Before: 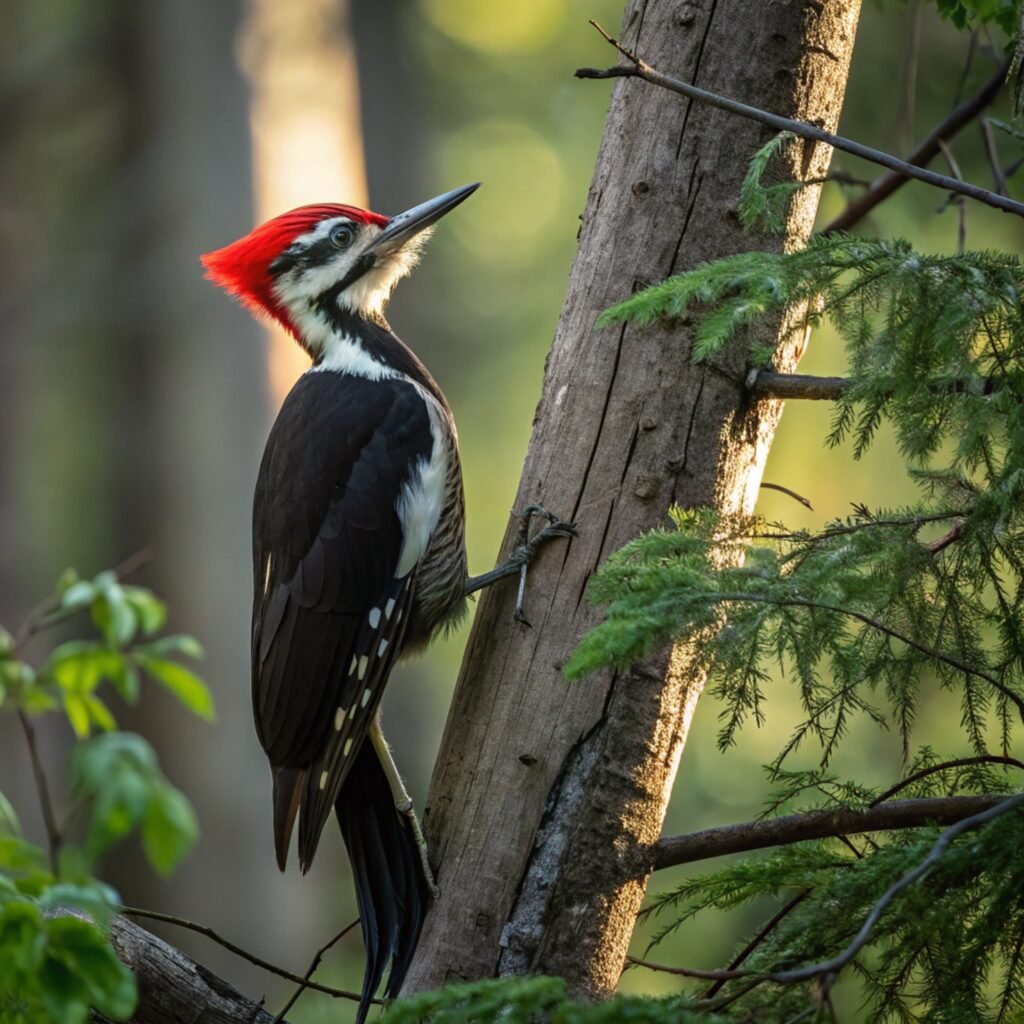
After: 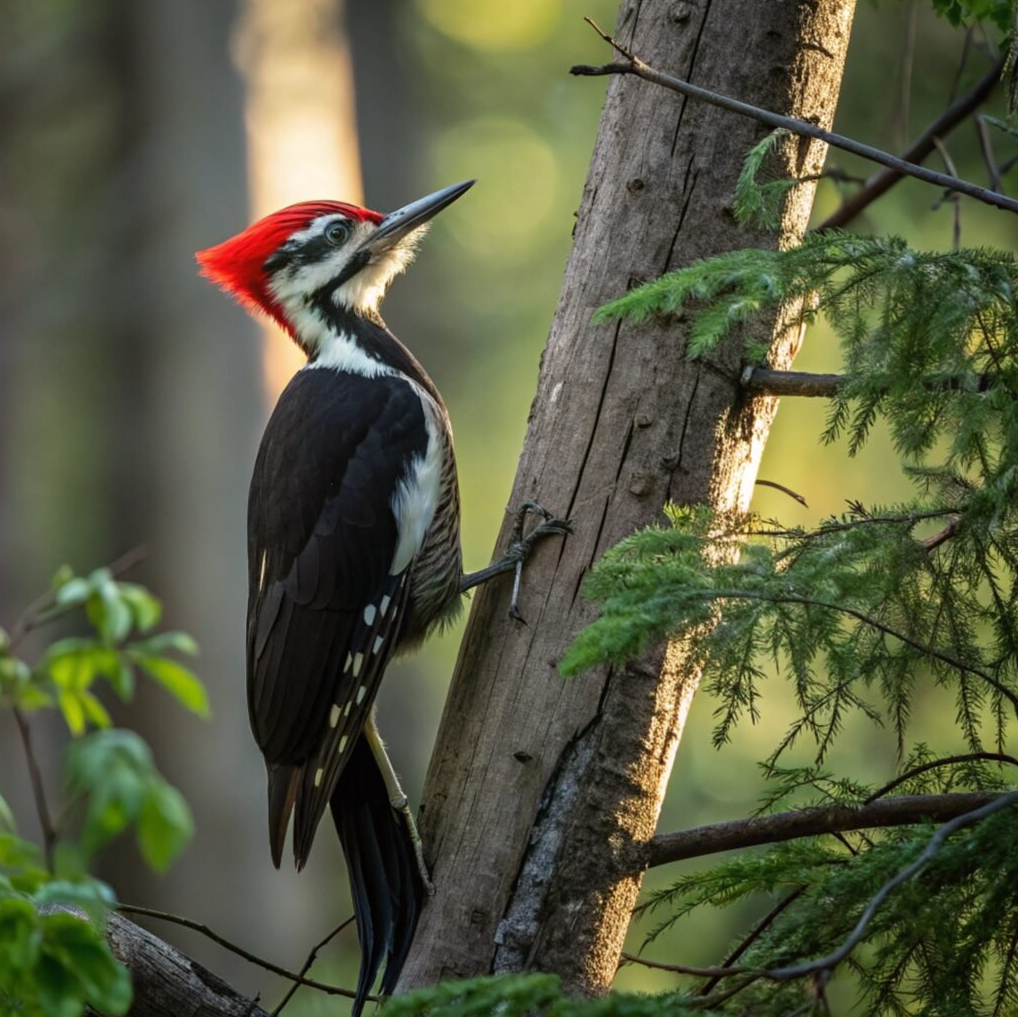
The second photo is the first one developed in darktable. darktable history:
crop and rotate: left 0.548%, top 0.338%, bottom 0.271%
